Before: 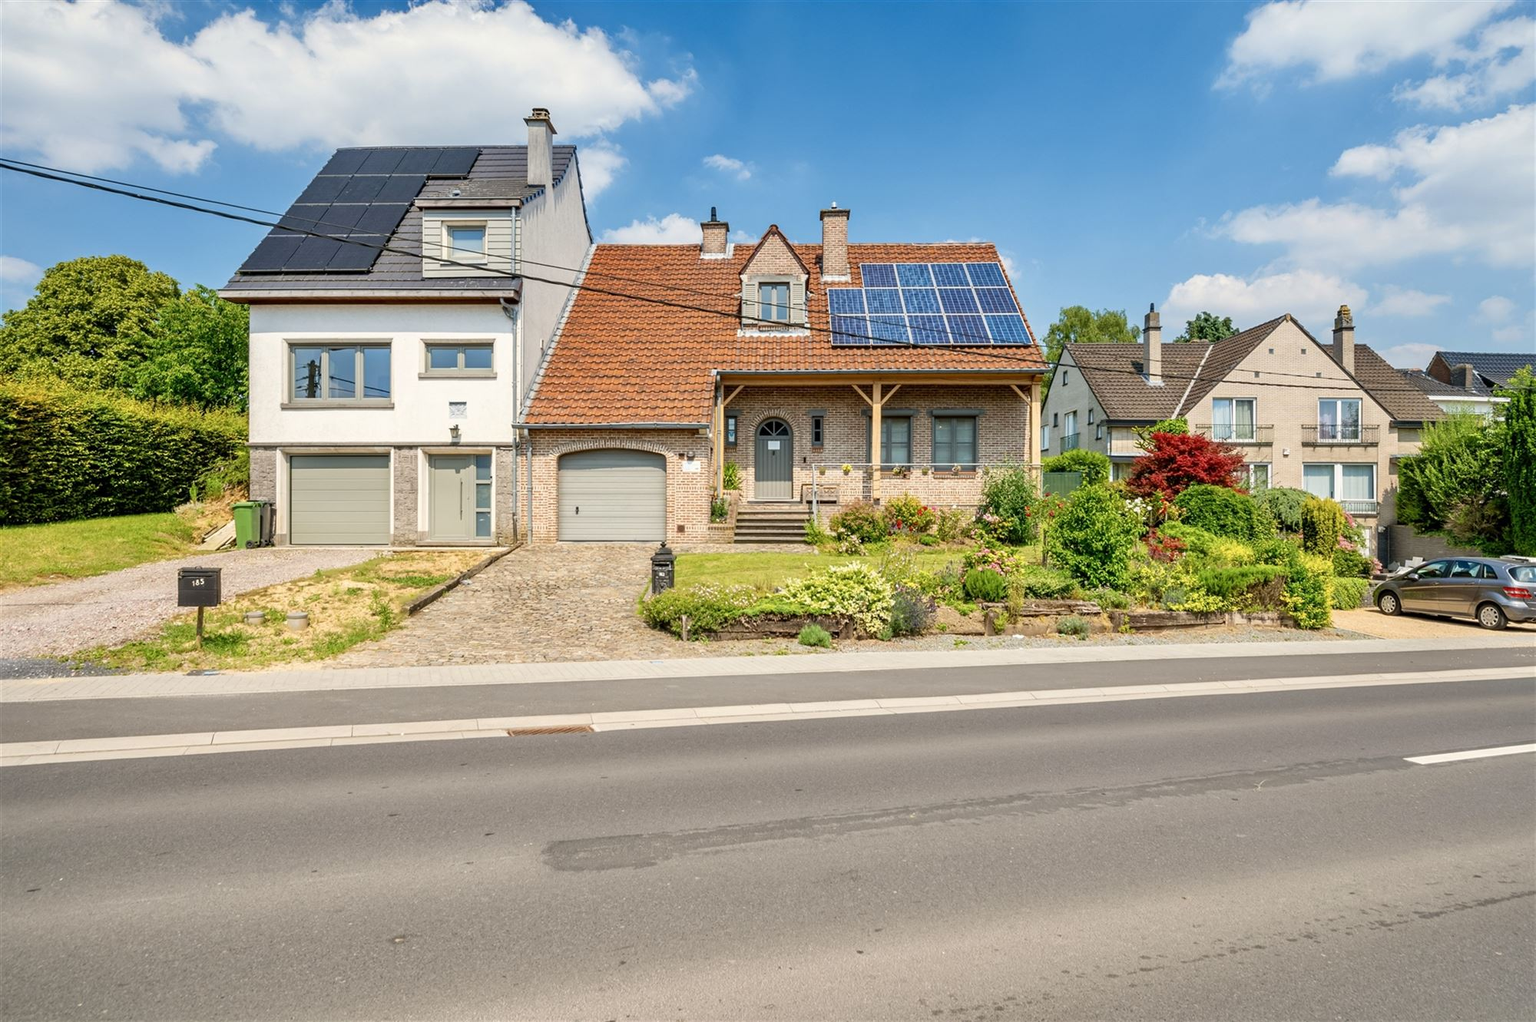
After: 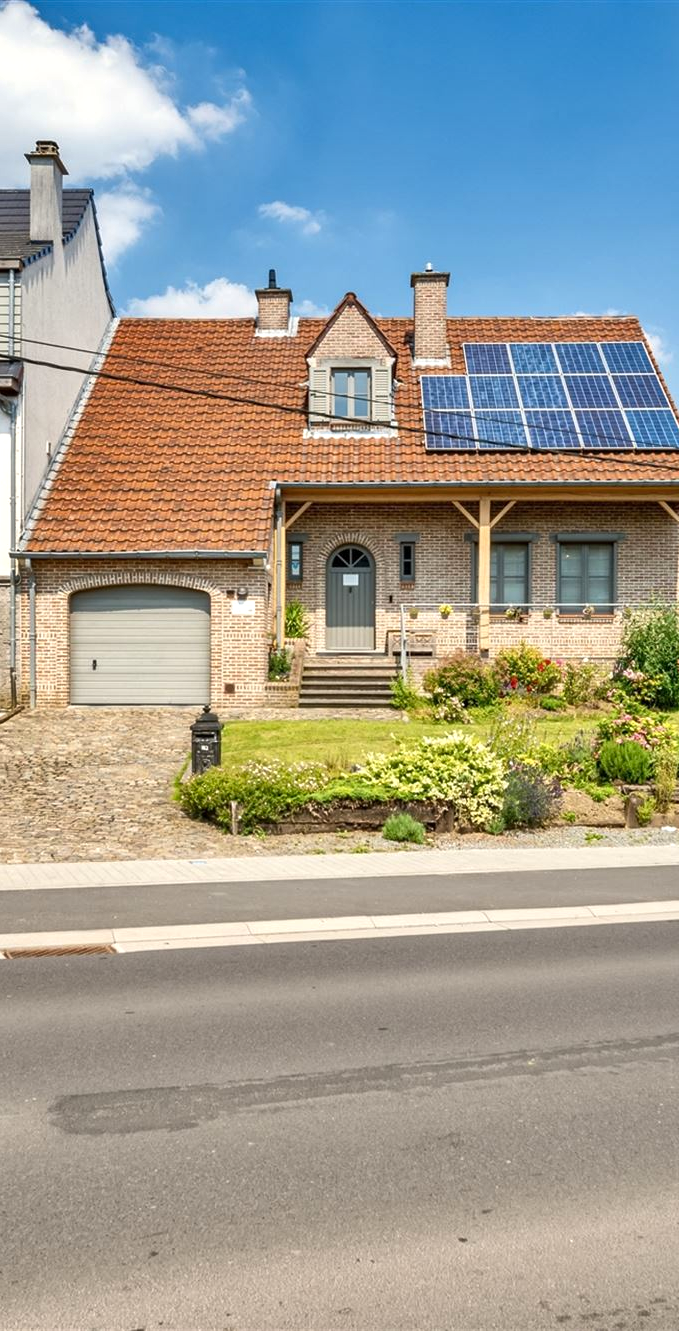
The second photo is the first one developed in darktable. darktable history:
shadows and highlights: shadows 22.32, highlights -48.64, soften with gaussian
crop: left 32.893%, right 33.147%
exposure: exposure 0.248 EV, compensate exposure bias true, compensate highlight preservation false
